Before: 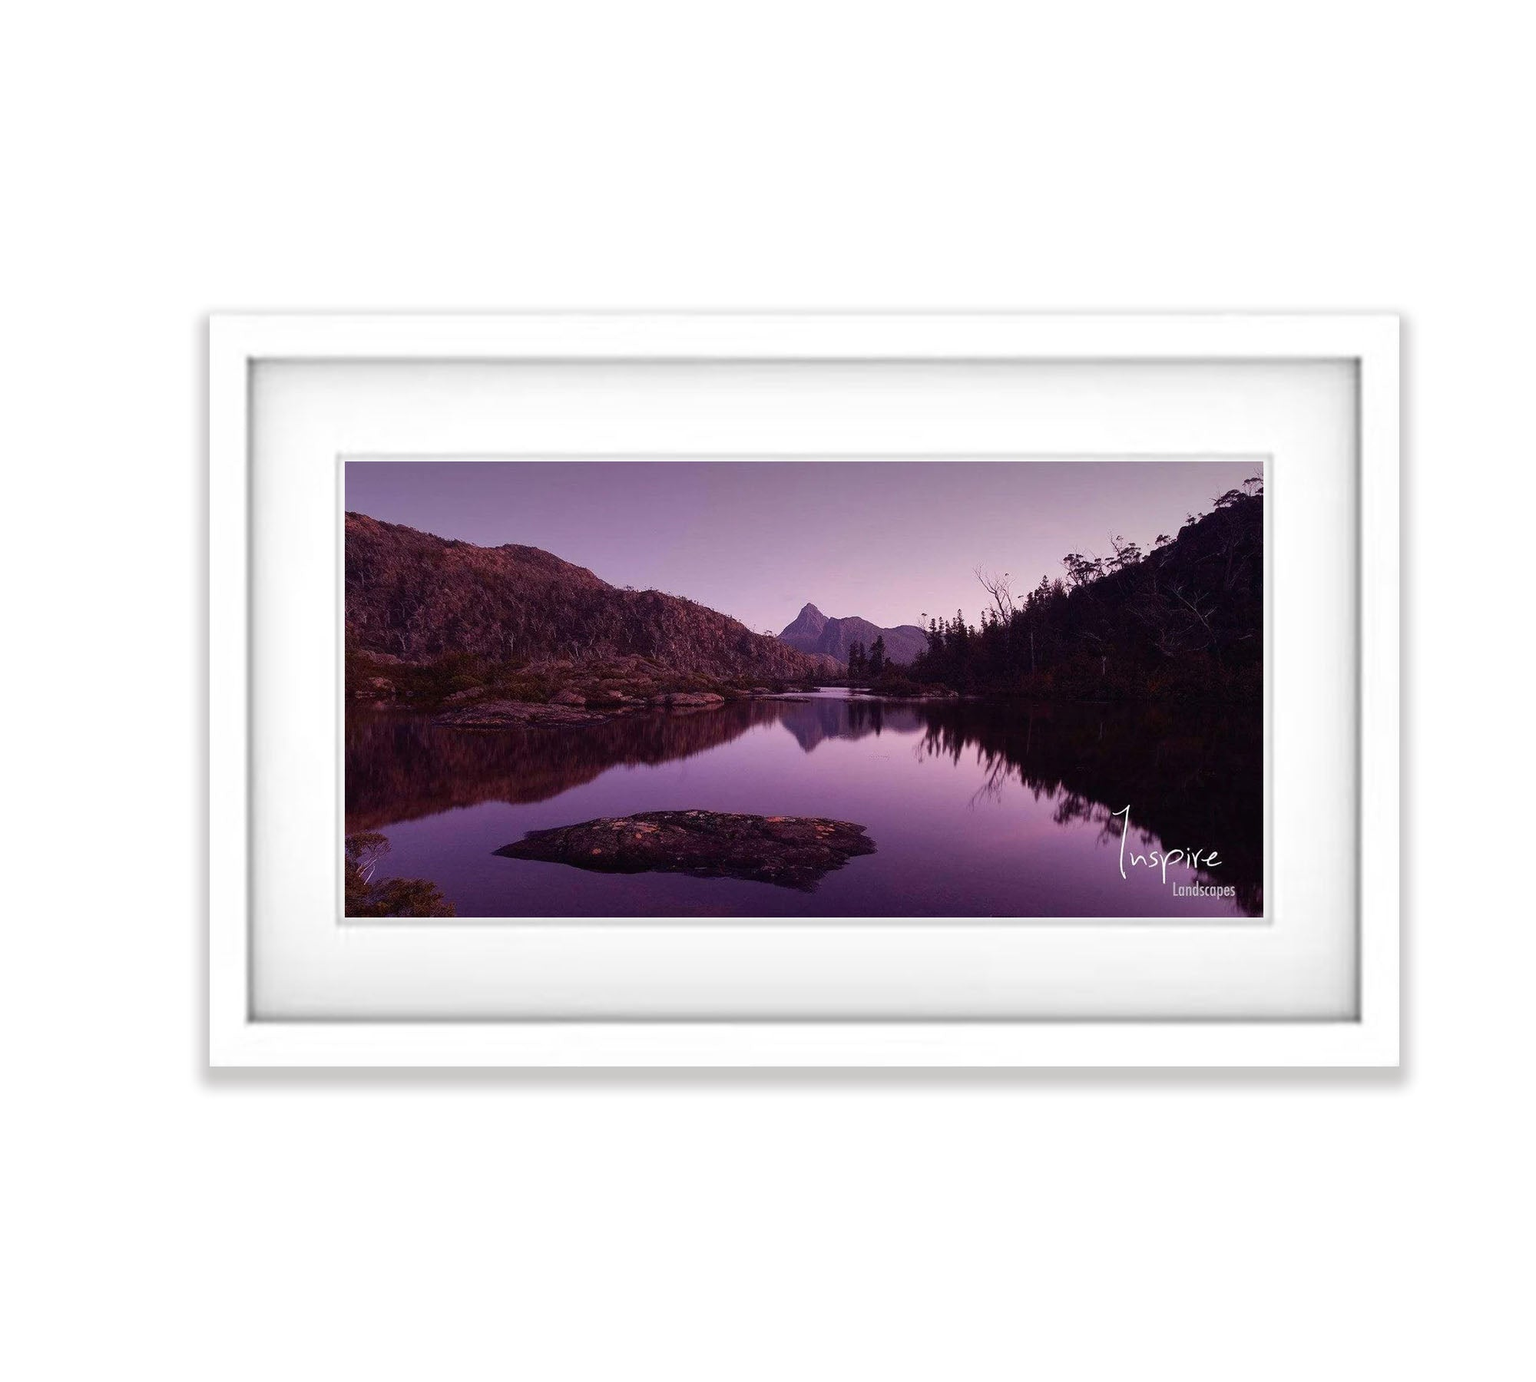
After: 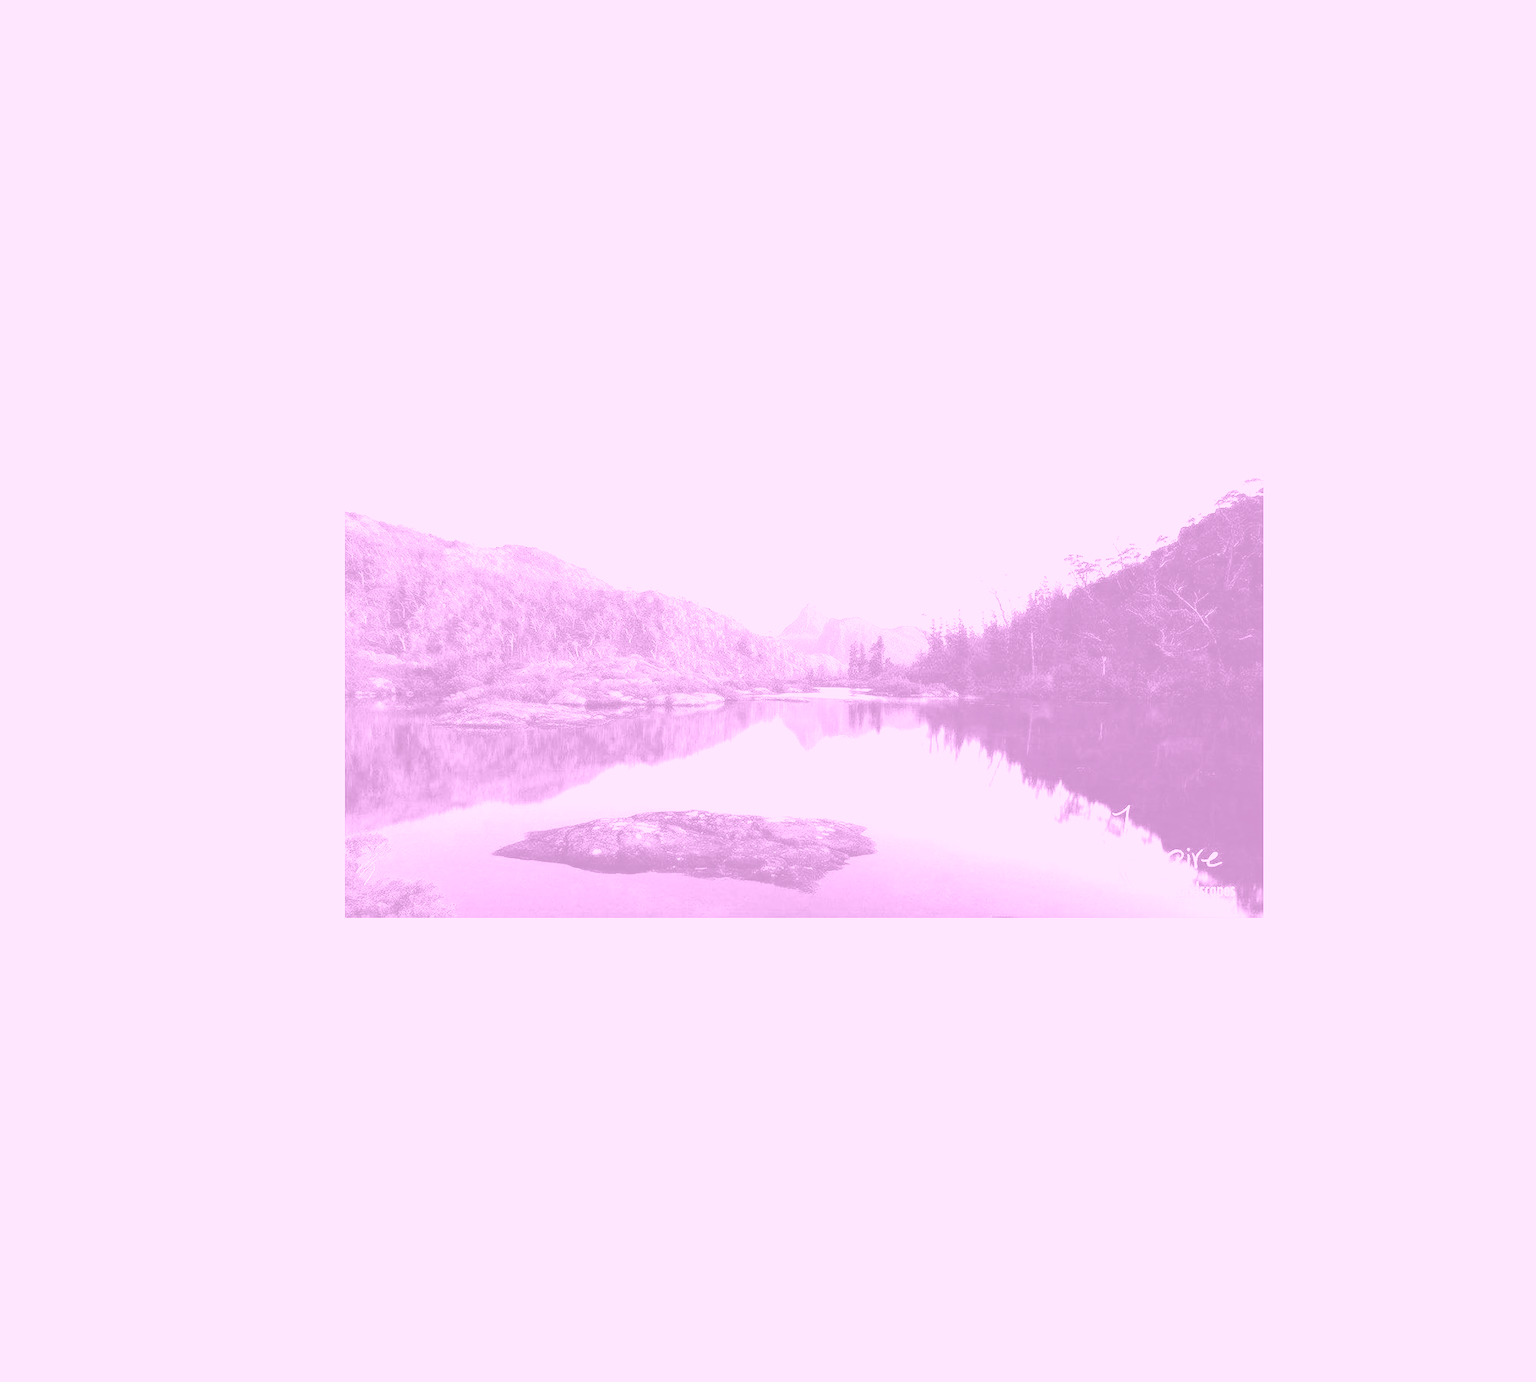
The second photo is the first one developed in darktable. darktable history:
colorize: hue 331.2°, saturation 75%, source mix 30.28%, lightness 70.52%, version 1
white balance: red 4.26, blue 1.802
fill light: exposure -2 EV, width 8.6
